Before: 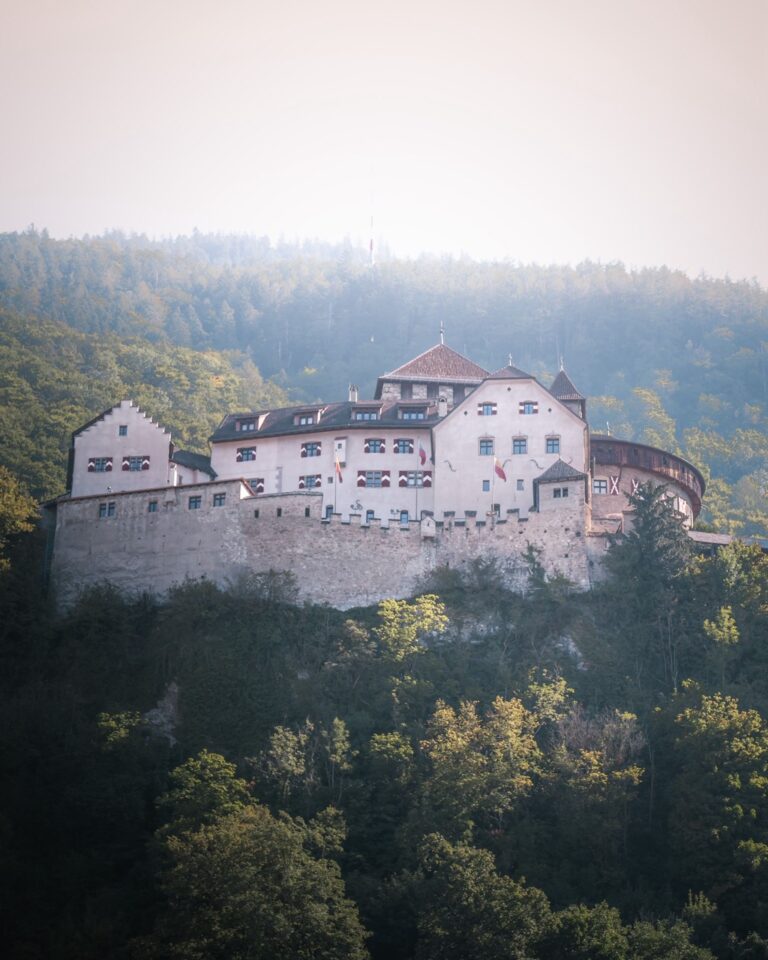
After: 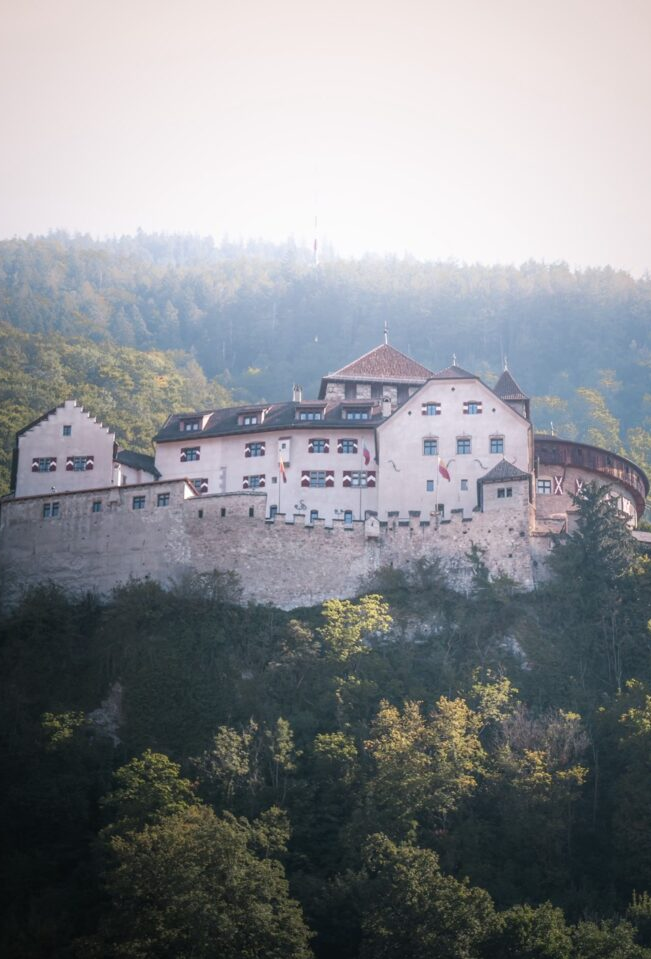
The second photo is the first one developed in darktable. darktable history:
crop: left 7.355%, right 7.848%
